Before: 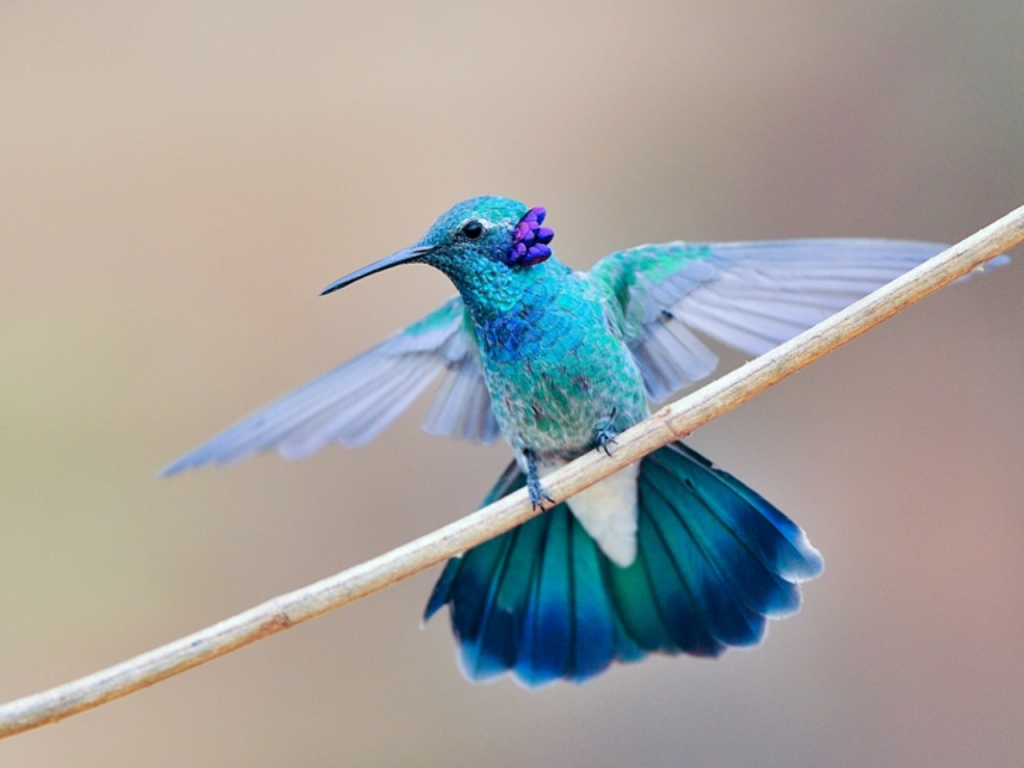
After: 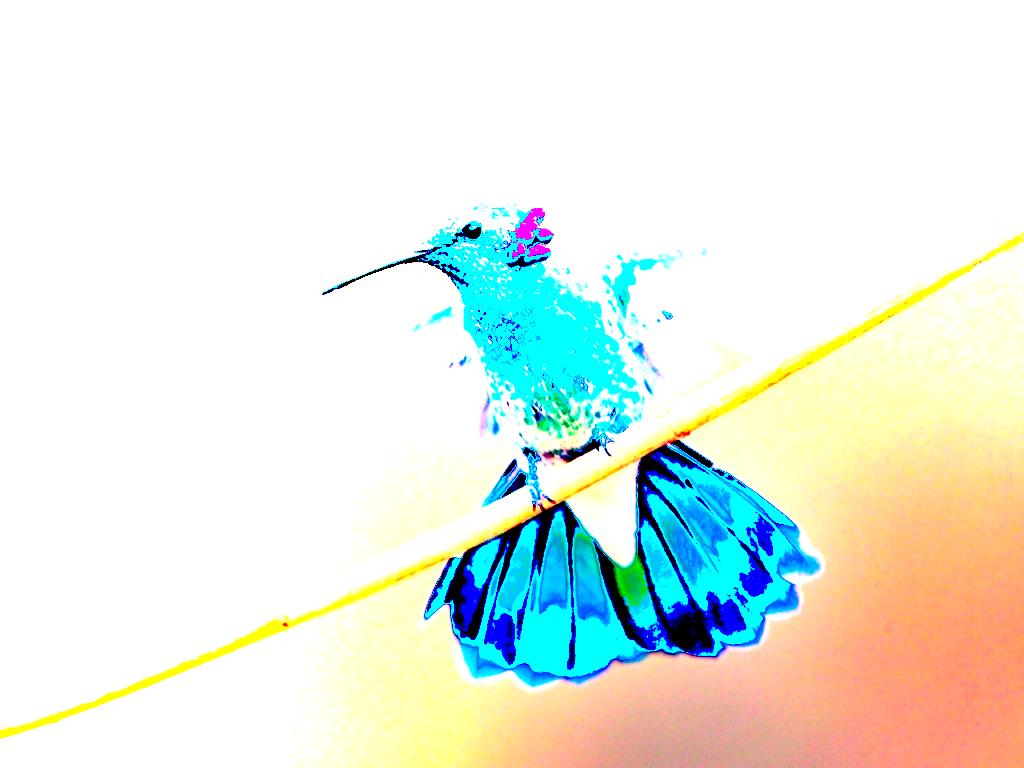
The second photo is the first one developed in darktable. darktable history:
exposure: black level correction 0.098, exposure 2.897 EV, compensate highlight preservation false
color correction: highlights a* 18.18, highlights b* 34.76, shadows a* 1.79, shadows b* 5.98, saturation 1.03
local contrast: detail 130%
